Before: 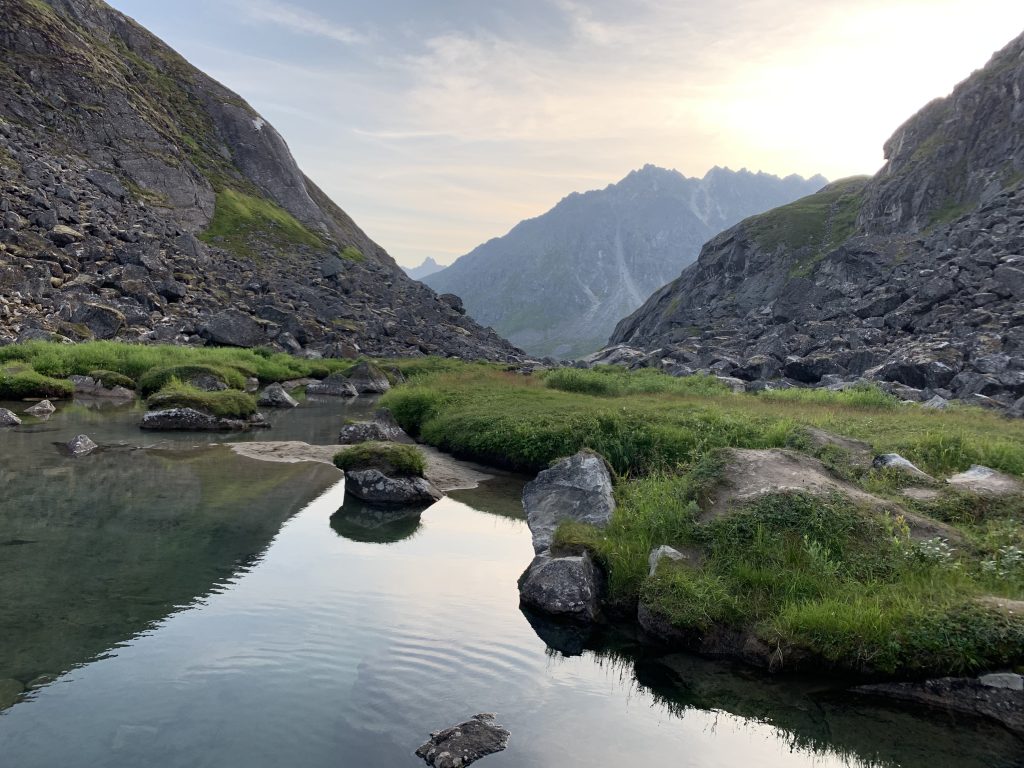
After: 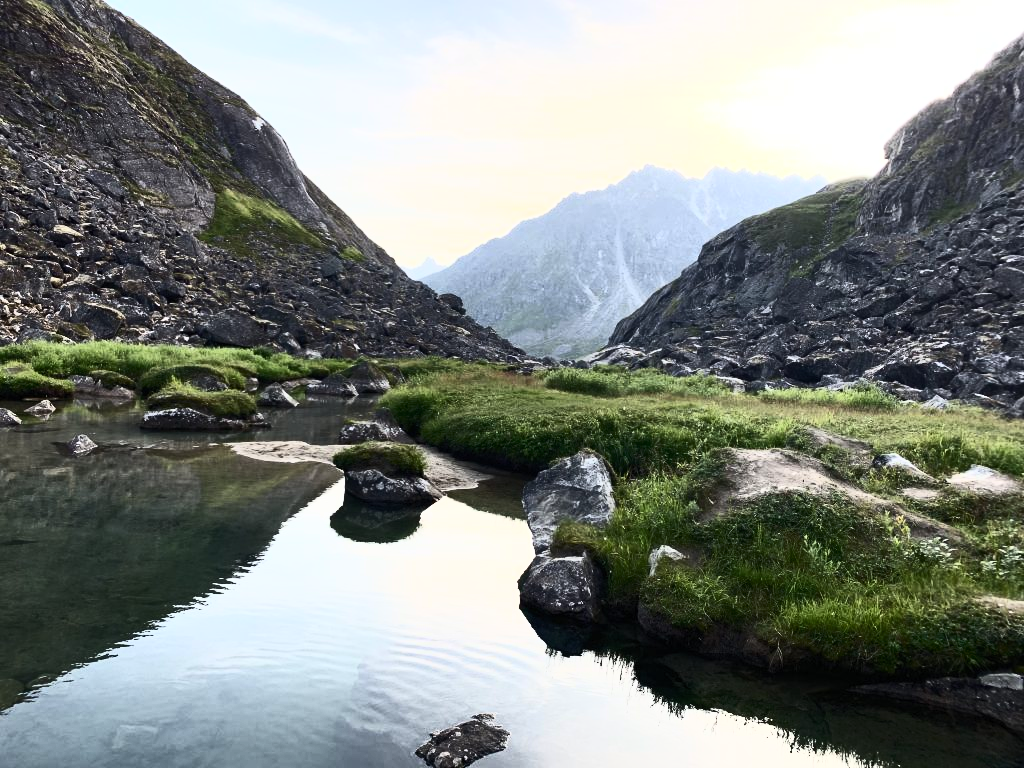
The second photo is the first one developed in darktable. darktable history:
tone curve: curves: ch0 [(0, 0) (0.266, 0.247) (0.741, 0.751) (1, 1)], color space Lab, linked channels, preserve colors none
contrast brightness saturation: contrast 0.62, brightness 0.34, saturation 0.14
